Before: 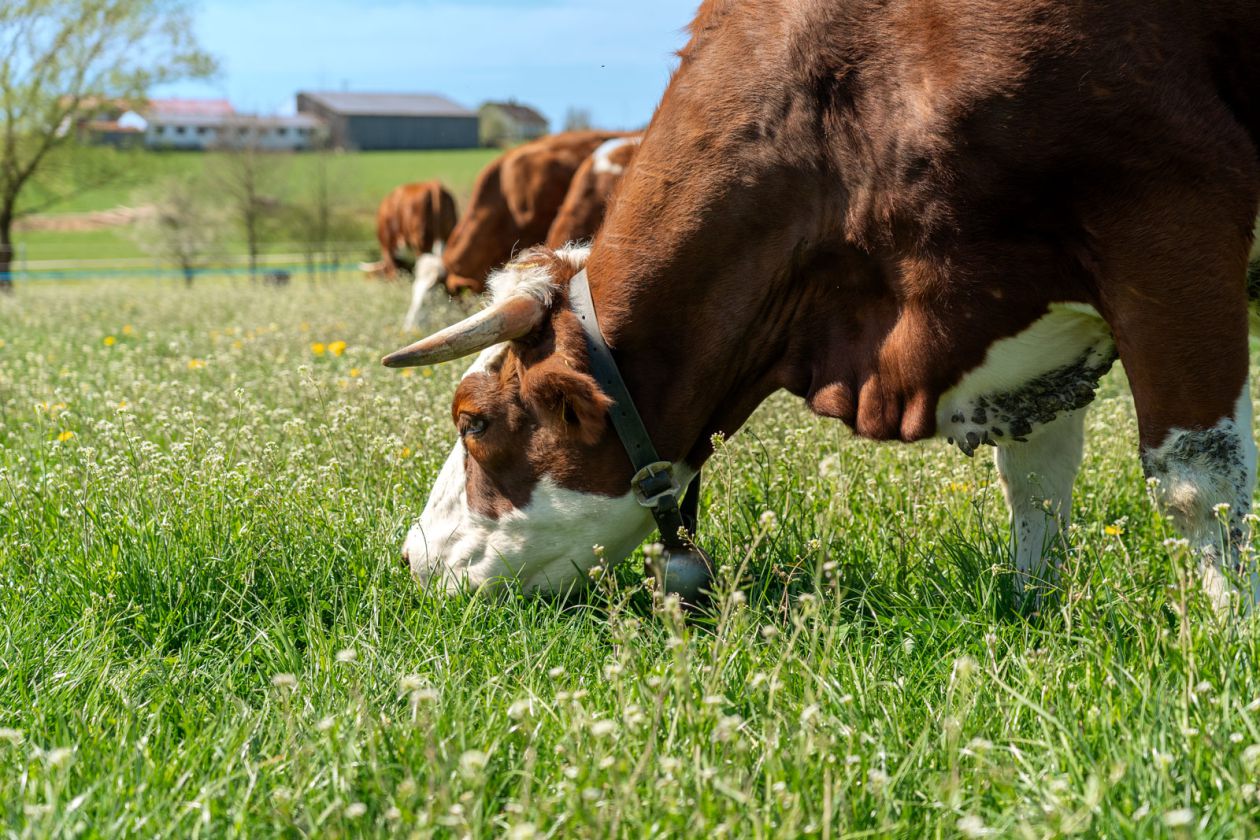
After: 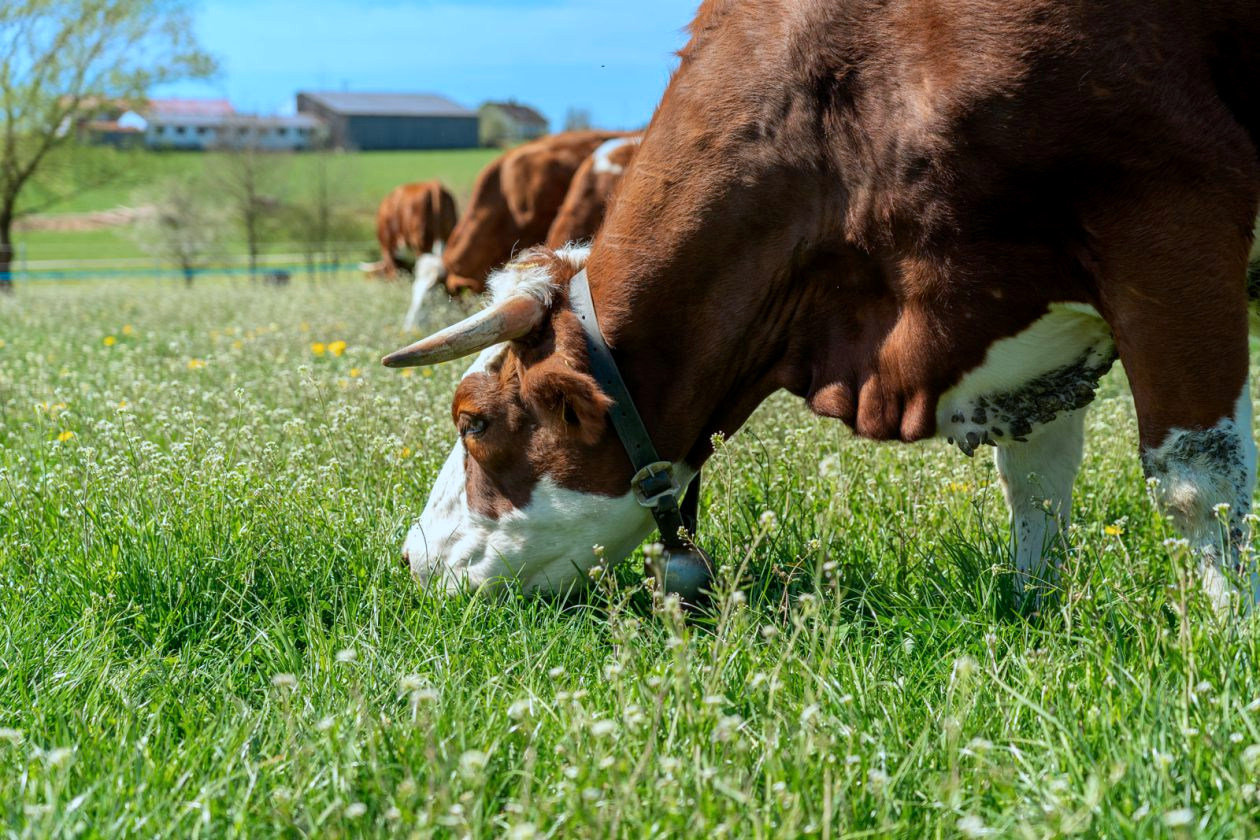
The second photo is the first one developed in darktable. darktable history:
exposure: black level correction 0.001, compensate highlight preservation false
color calibration: output R [0.999, 0.026, -0.11, 0], output G [-0.019, 1.037, -0.099, 0], output B [0.022, -0.023, 0.902, 0], gray › normalize channels true, x 0.37, y 0.382, temperature 4320.78 K, gamut compression 0.013
